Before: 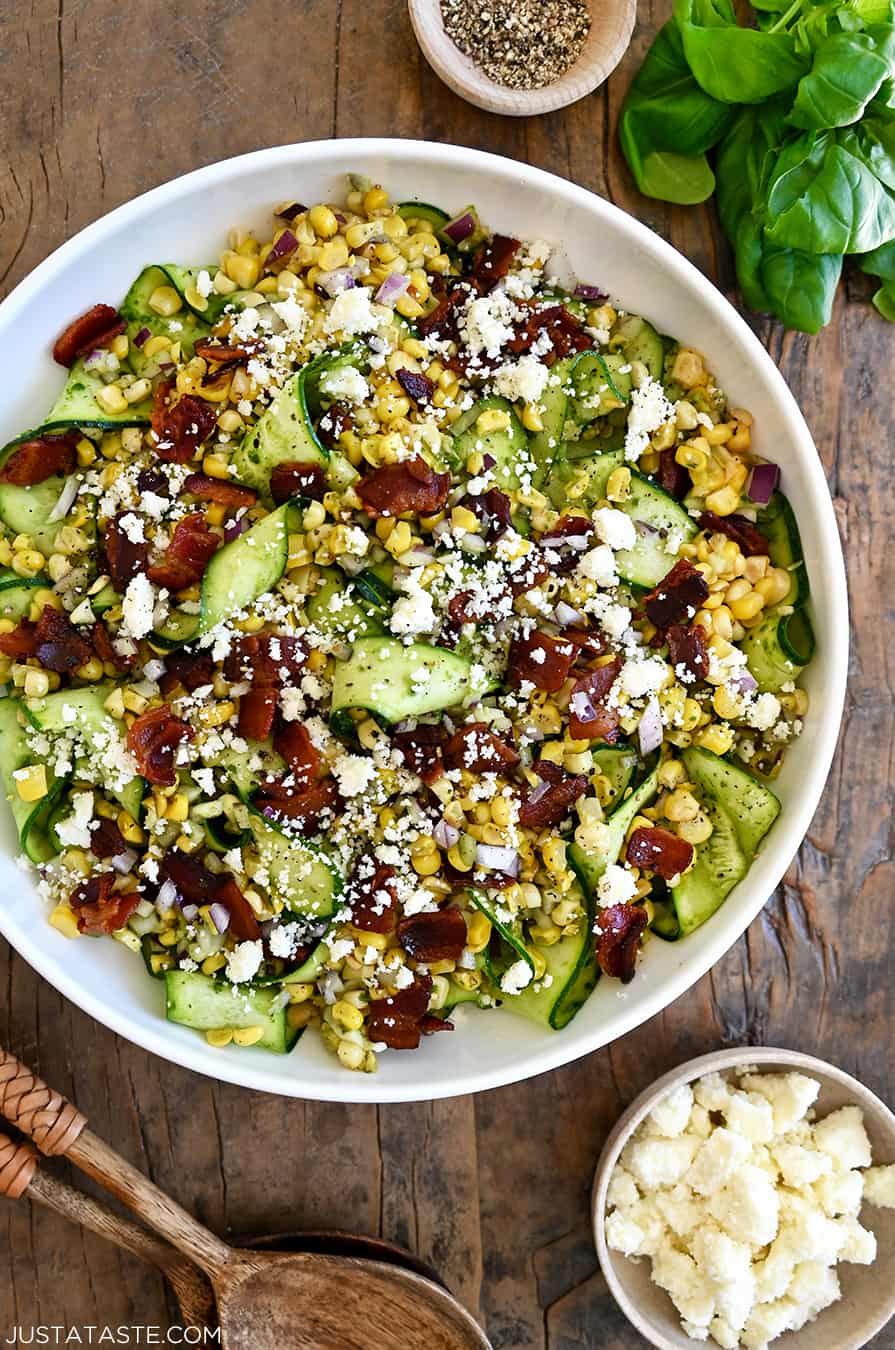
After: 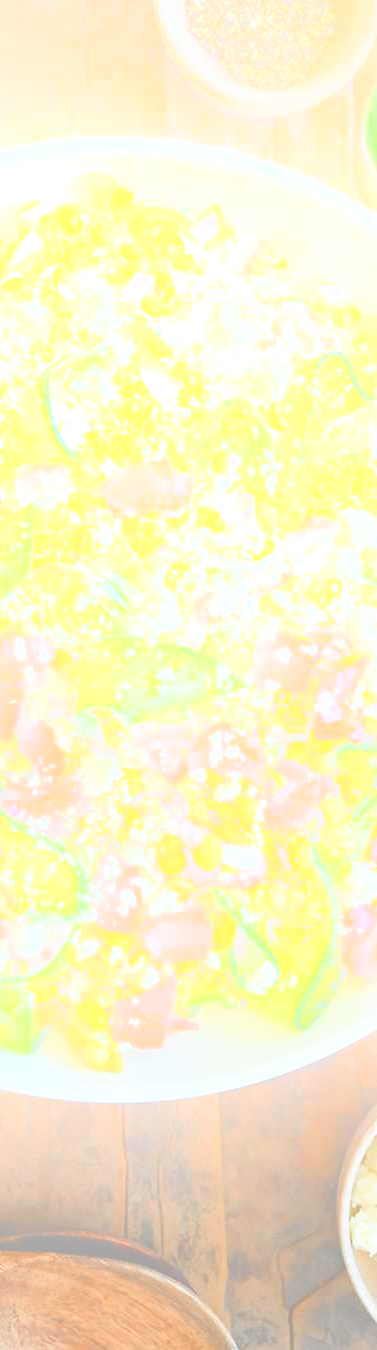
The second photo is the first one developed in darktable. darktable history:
bloom: size 25%, threshold 5%, strength 90%
white balance: red 0.978, blue 0.999
crop: left 28.583%, right 29.231%
